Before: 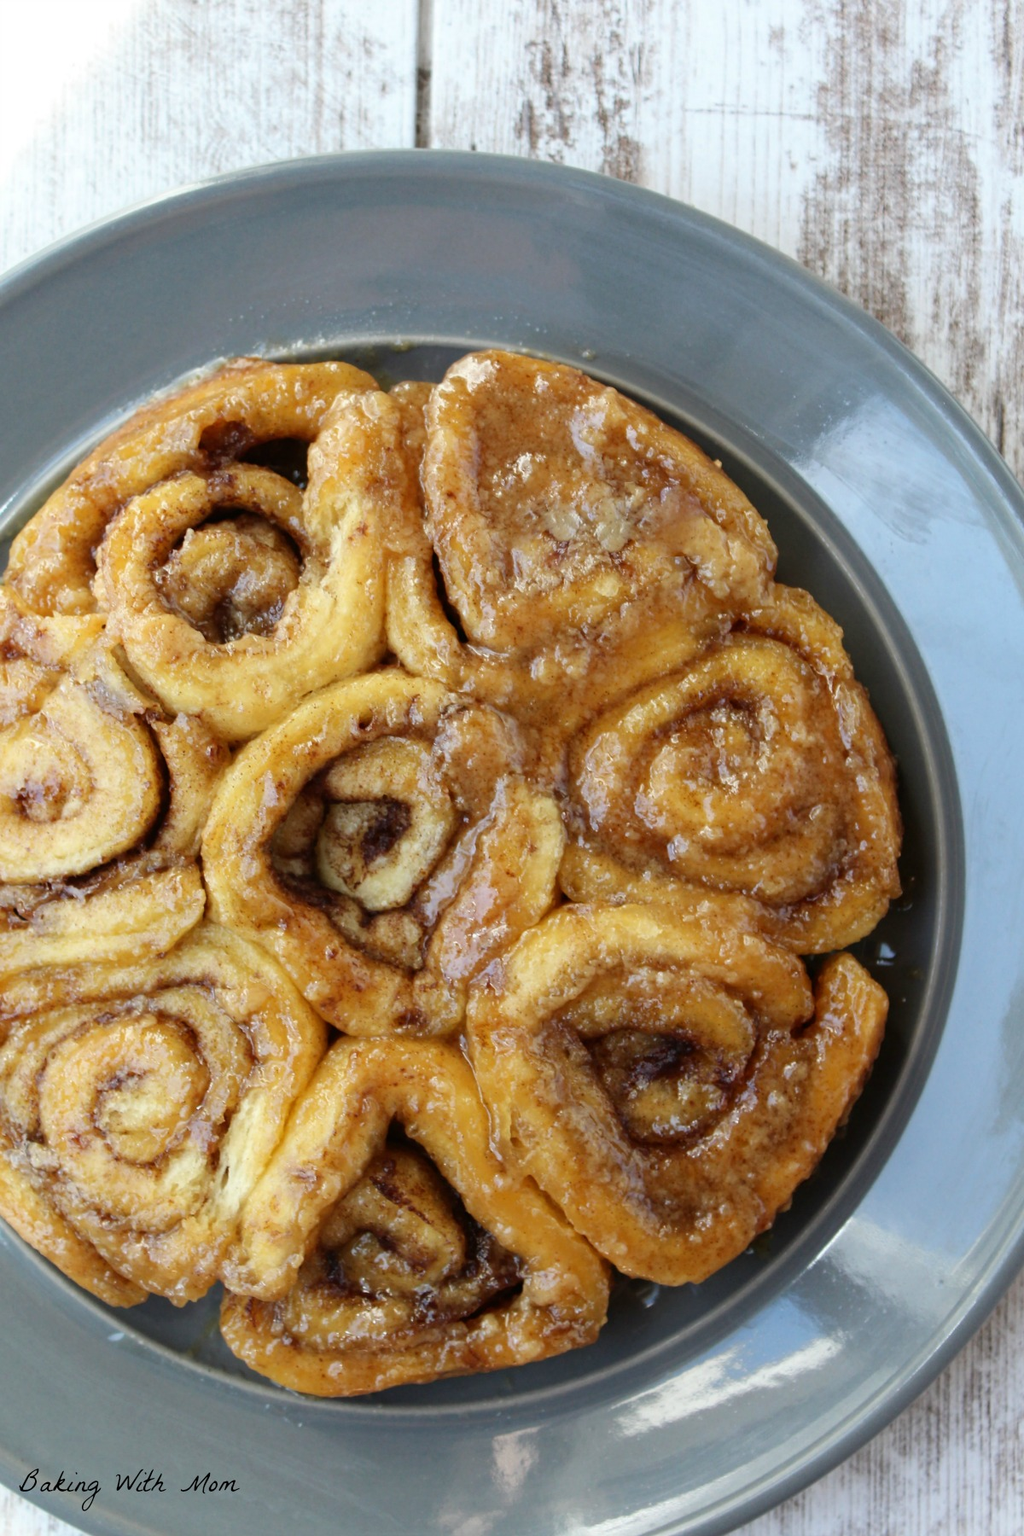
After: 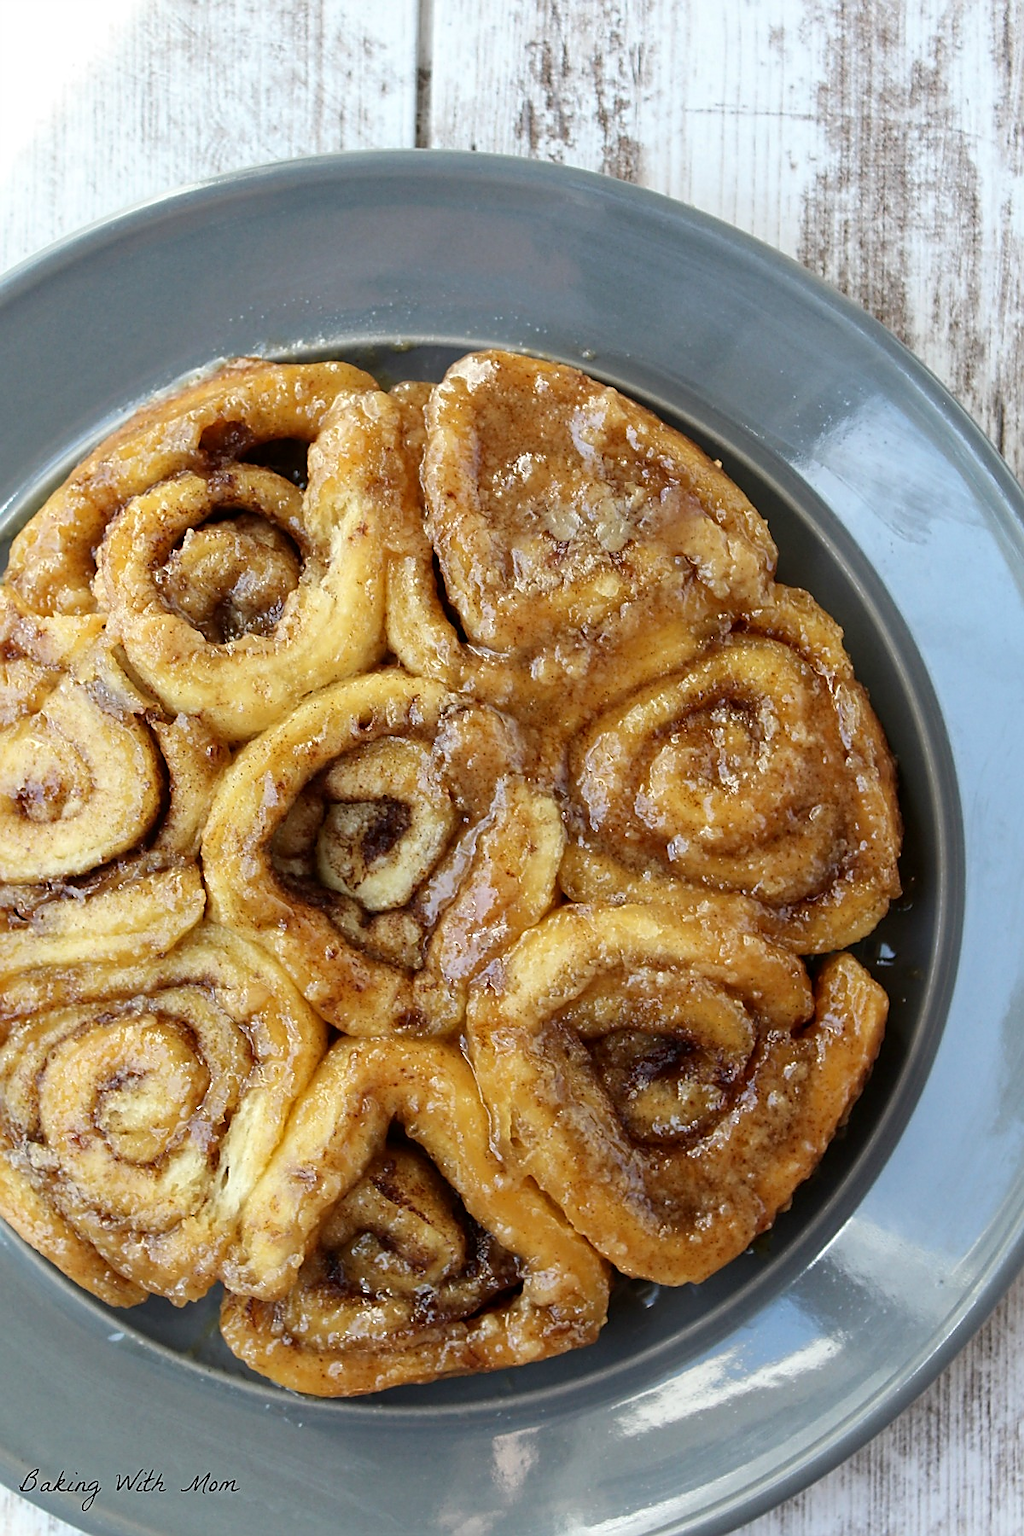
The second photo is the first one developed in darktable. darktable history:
sharpen: radius 1.4, amount 1.25, threshold 0.7
local contrast: mode bilateral grid, contrast 20, coarseness 50, detail 120%, midtone range 0.2
